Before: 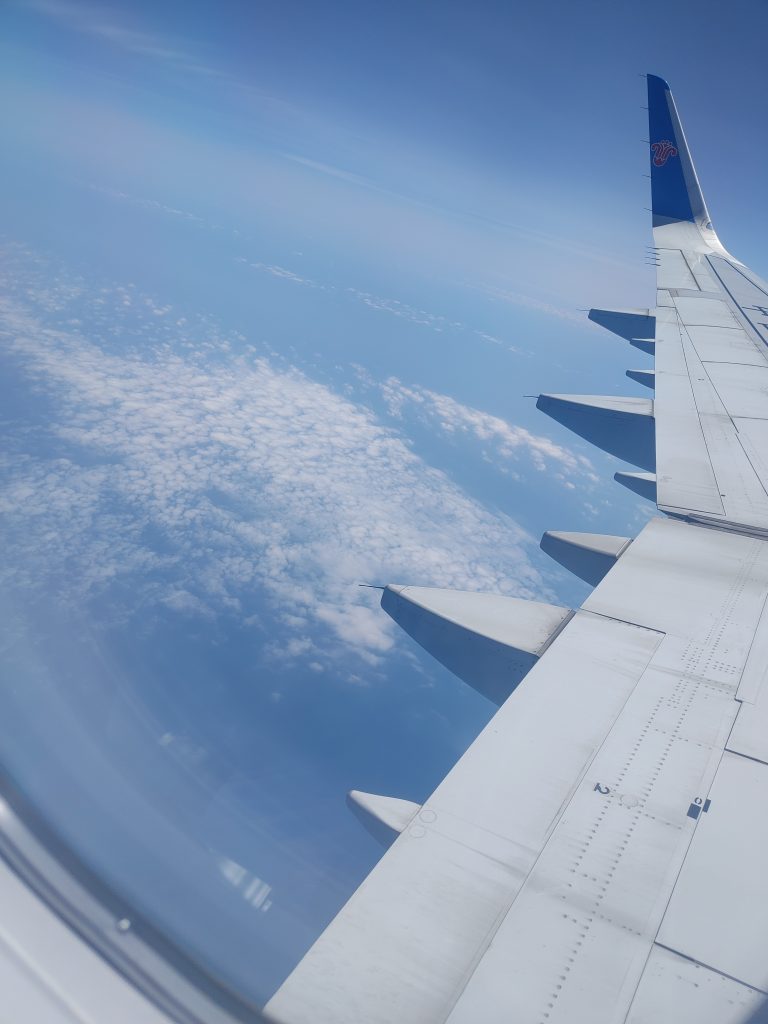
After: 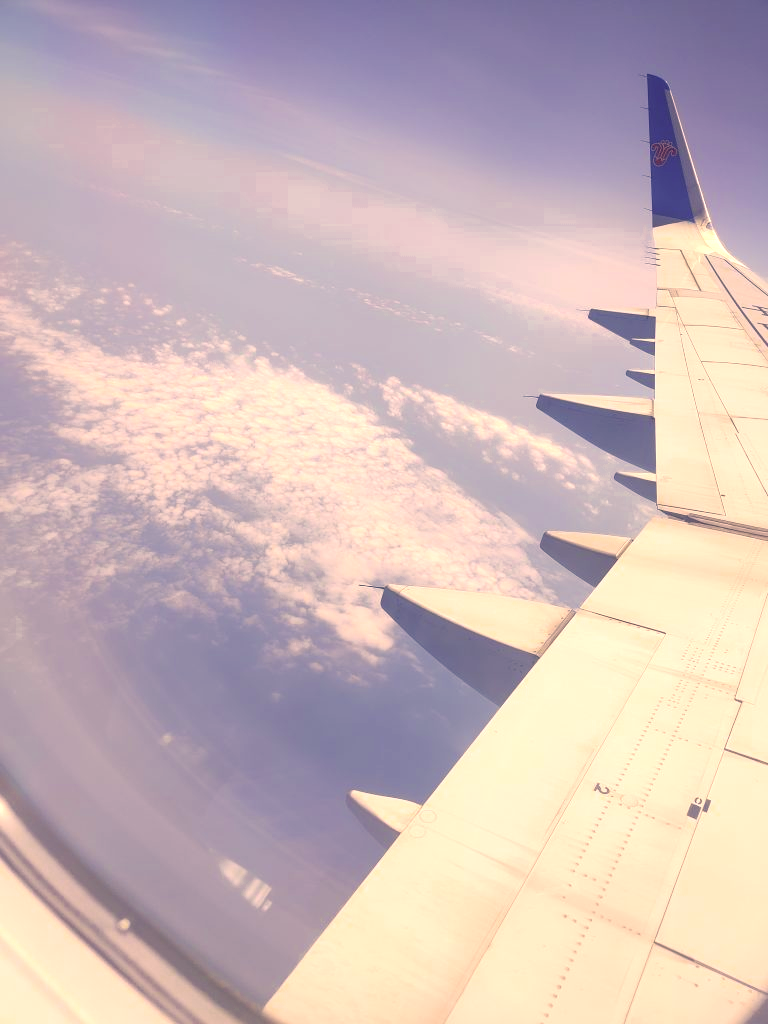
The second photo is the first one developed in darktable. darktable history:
exposure: exposure 0.486 EV, compensate highlight preservation false
color zones: curves: ch0 [(0, 0.465) (0.092, 0.596) (0.289, 0.464) (0.429, 0.453) (0.571, 0.464) (0.714, 0.455) (0.857, 0.462) (1, 0.465)]
contrast brightness saturation: contrast 0.074, brightness 0.072, saturation 0.176
color correction: highlights a* 18.59, highlights b* 35.85, shadows a* 1.37, shadows b* 6.51, saturation 1.03
